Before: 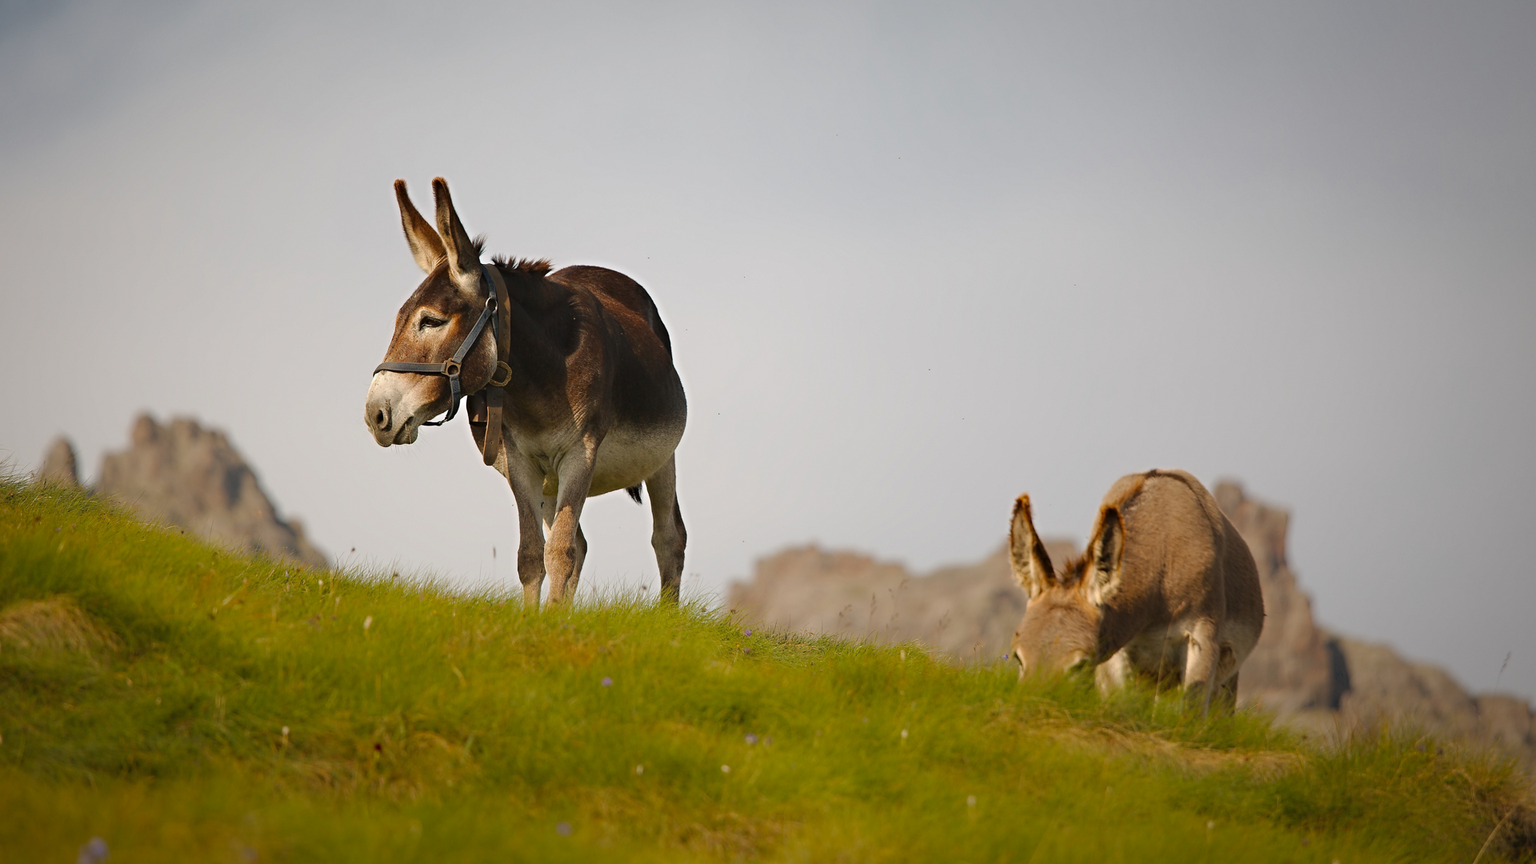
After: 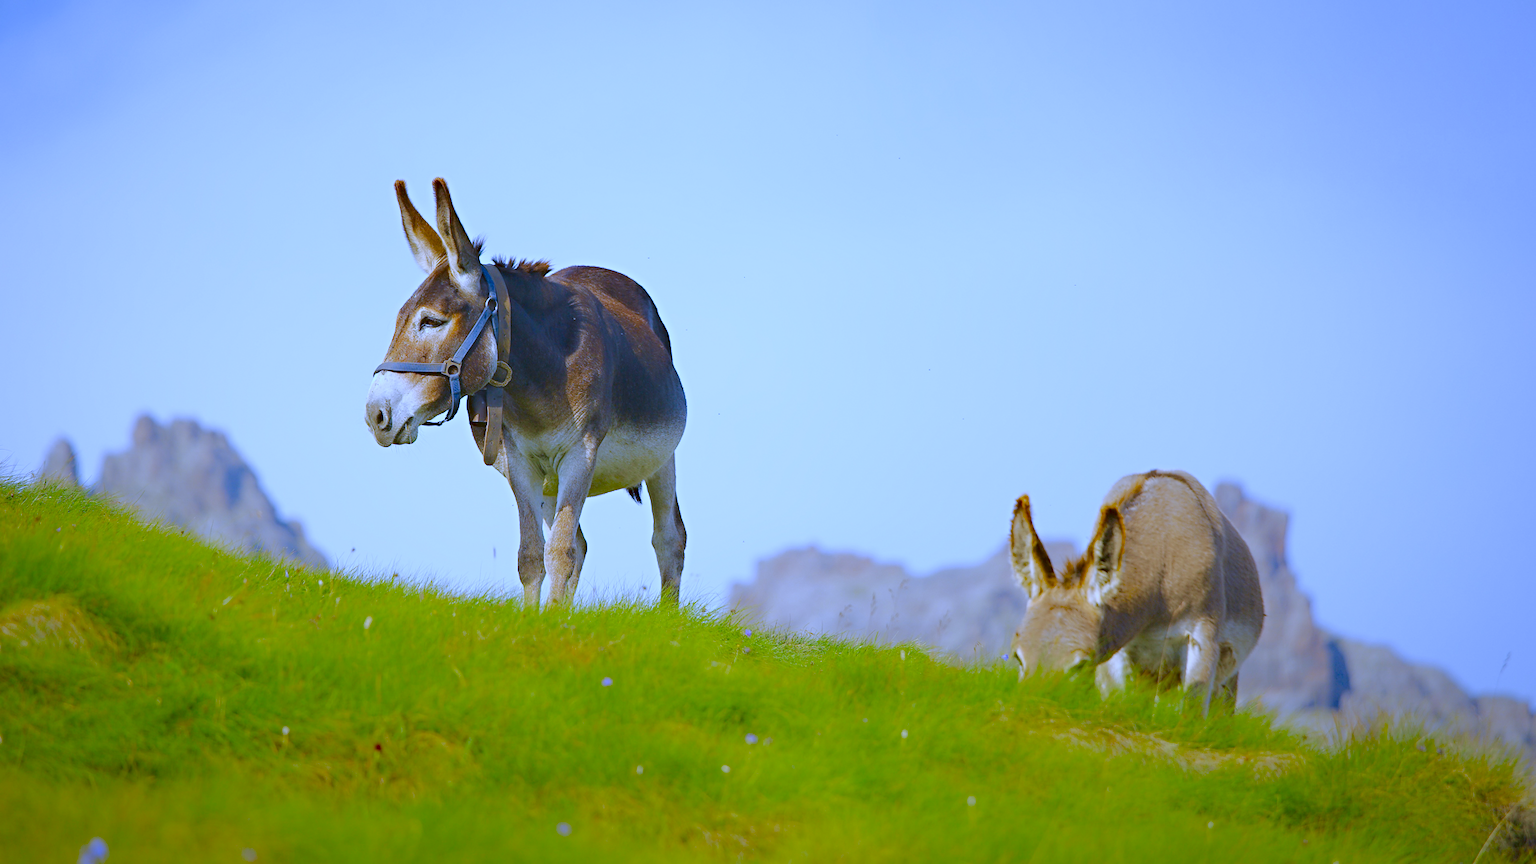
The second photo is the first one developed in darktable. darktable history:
white balance: red 0.766, blue 1.537
exposure: black level correction 0, exposure 0.68 EV, compensate exposure bias true, compensate highlight preservation false
color balance rgb: shadows lift › chroma 1%, shadows lift › hue 113°, highlights gain › chroma 0.2%, highlights gain › hue 333°, perceptual saturation grading › global saturation 20%, perceptual saturation grading › highlights -50%, perceptual saturation grading › shadows 25%, contrast -30%
tone curve: curves: ch0 [(0.024, 0) (0.075, 0.034) (0.145, 0.098) (0.257, 0.259) (0.408, 0.45) (0.611, 0.64) (0.81, 0.857) (1, 1)]; ch1 [(0, 0) (0.287, 0.198) (0.501, 0.506) (0.56, 0.57) (0.712, 0.777) (0.976, 0.992)]; ch2 [(0, 0) (0.5, 0.5) (0.523, 0.552) (0.59, 0.603) (0.681, 0.754) (1, 1)], color space Lab, independent channels, preserve colors none
